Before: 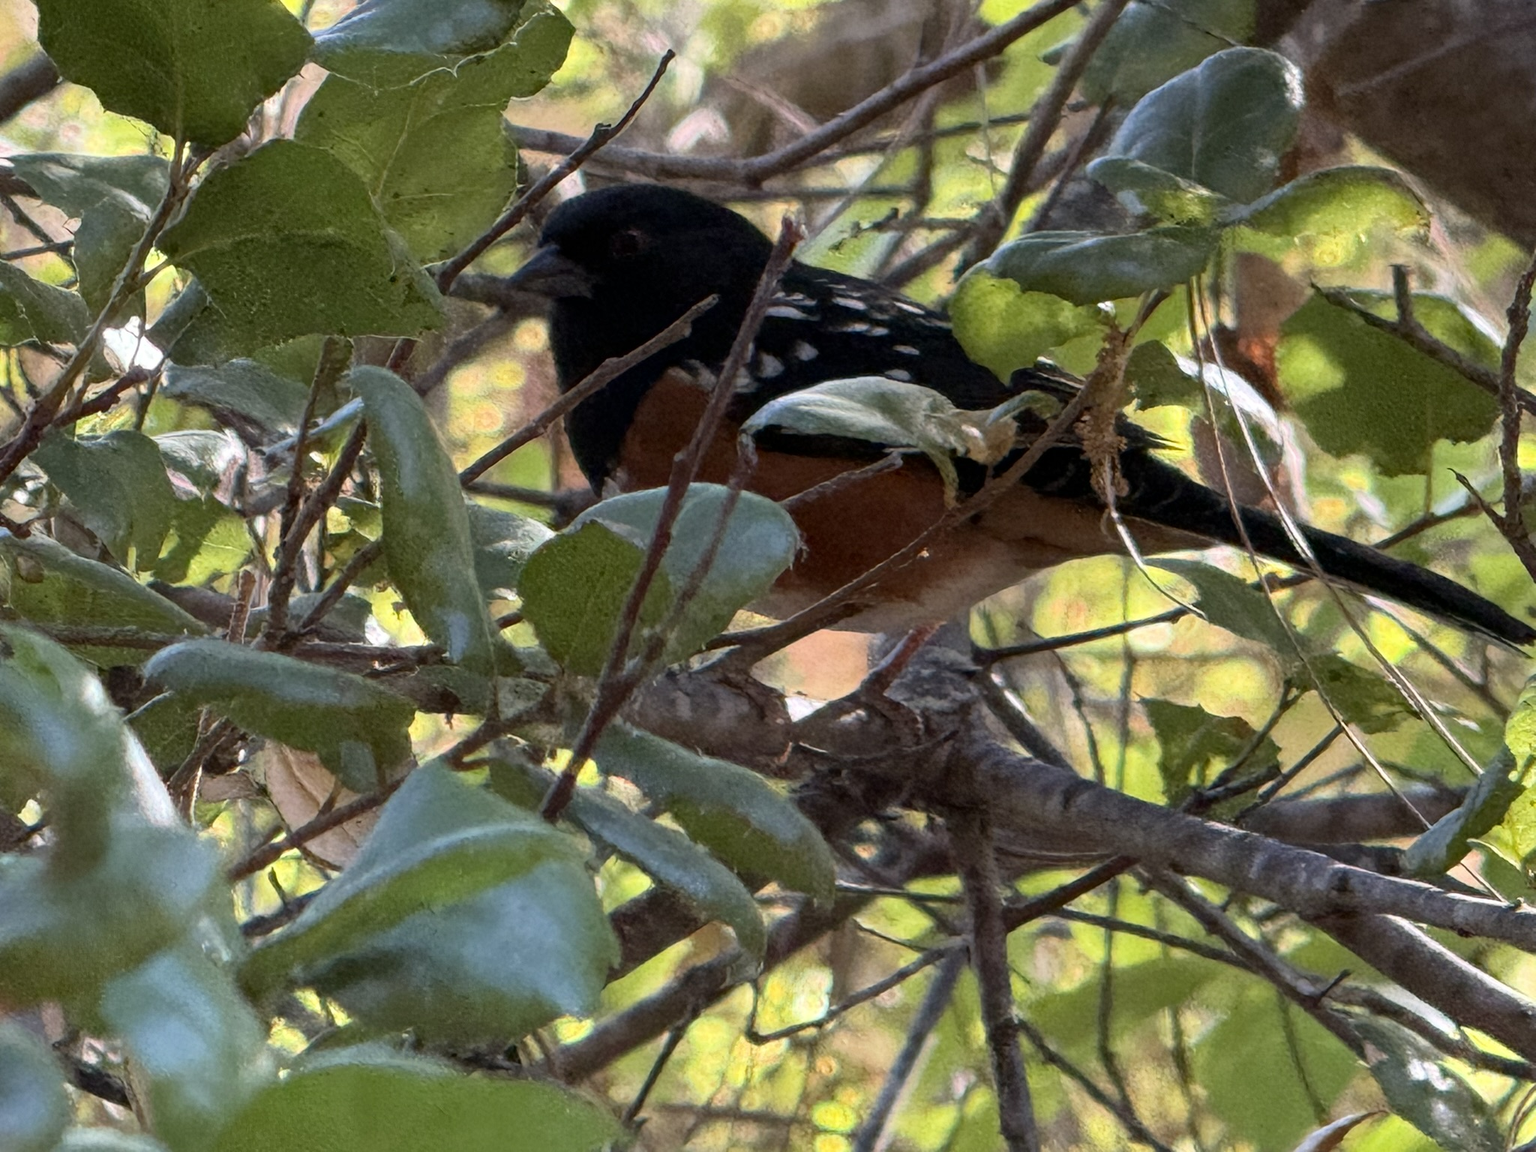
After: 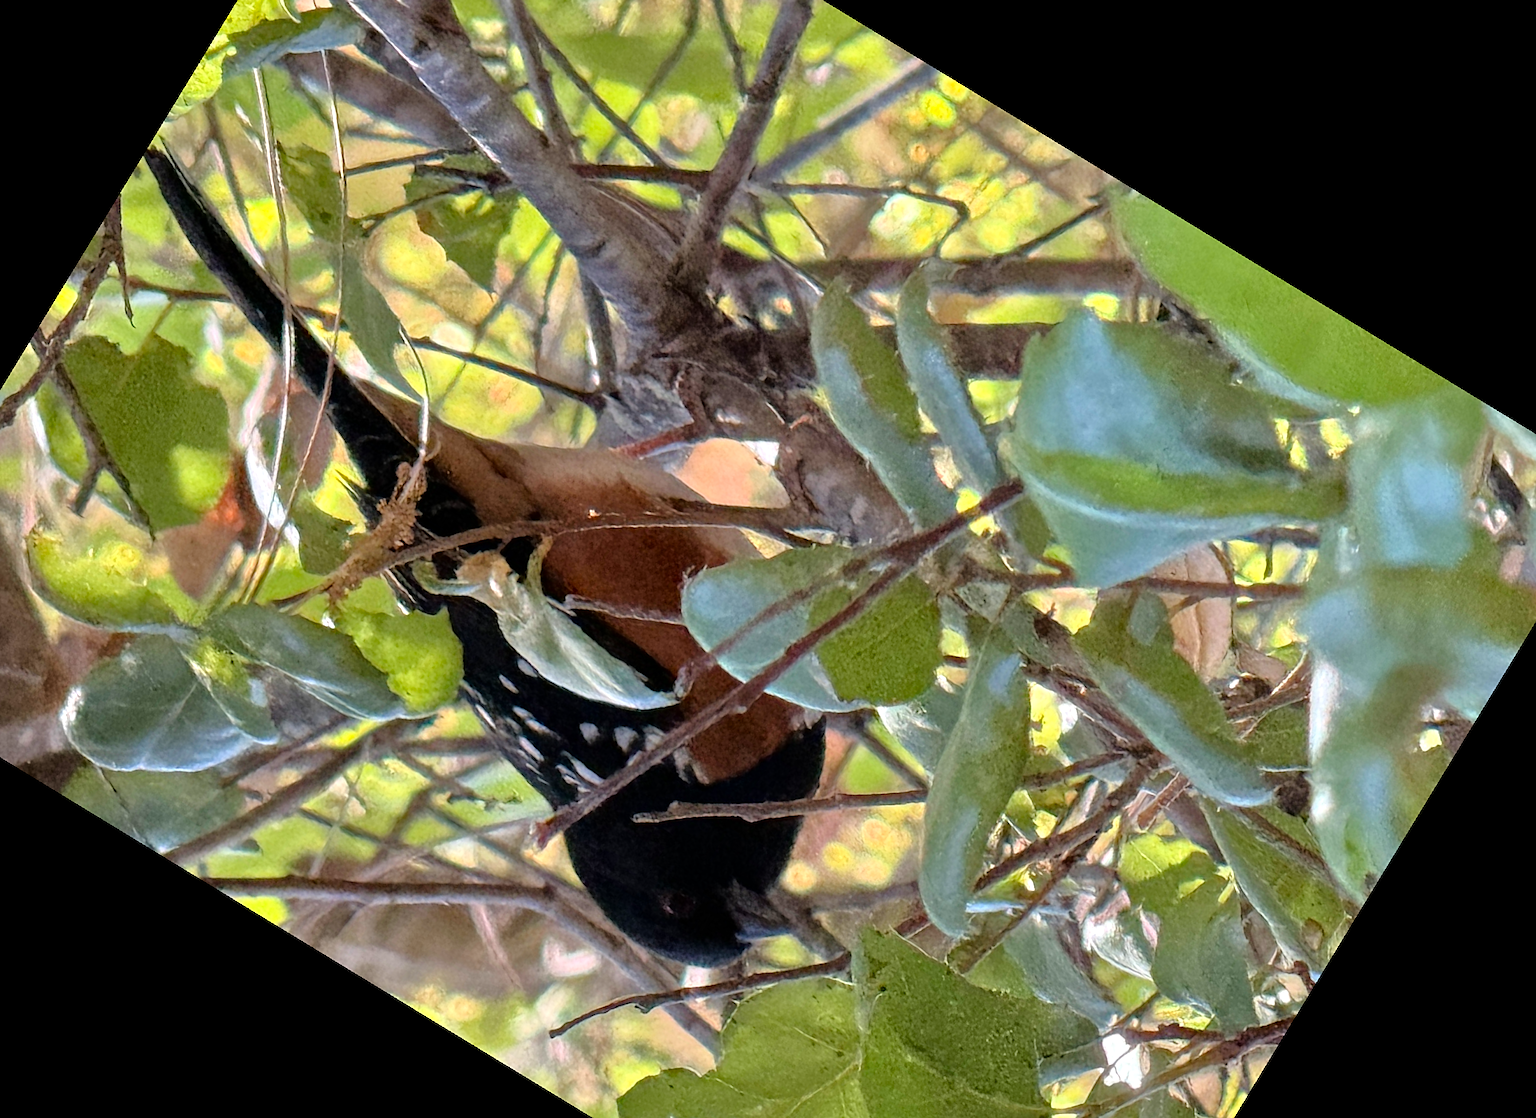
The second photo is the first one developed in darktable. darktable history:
sharpen: radius 1.458, amount 0.398, threshold 1.271
tone equalizer: -7 EV 0.15 EV, -6 EV 0.6 EV, -5 EV 1.15 EV, -4 EV 1.33 EV, -3 EV 1.15 EV, -2 EV 0.6 EV, -1 EV 0.15 EV, mask exposure compensation -0.5 EV
crop and rotate: angle 148.68°, left 9.111%, top 15.603%, right 4.588%, bottom 17.041%
